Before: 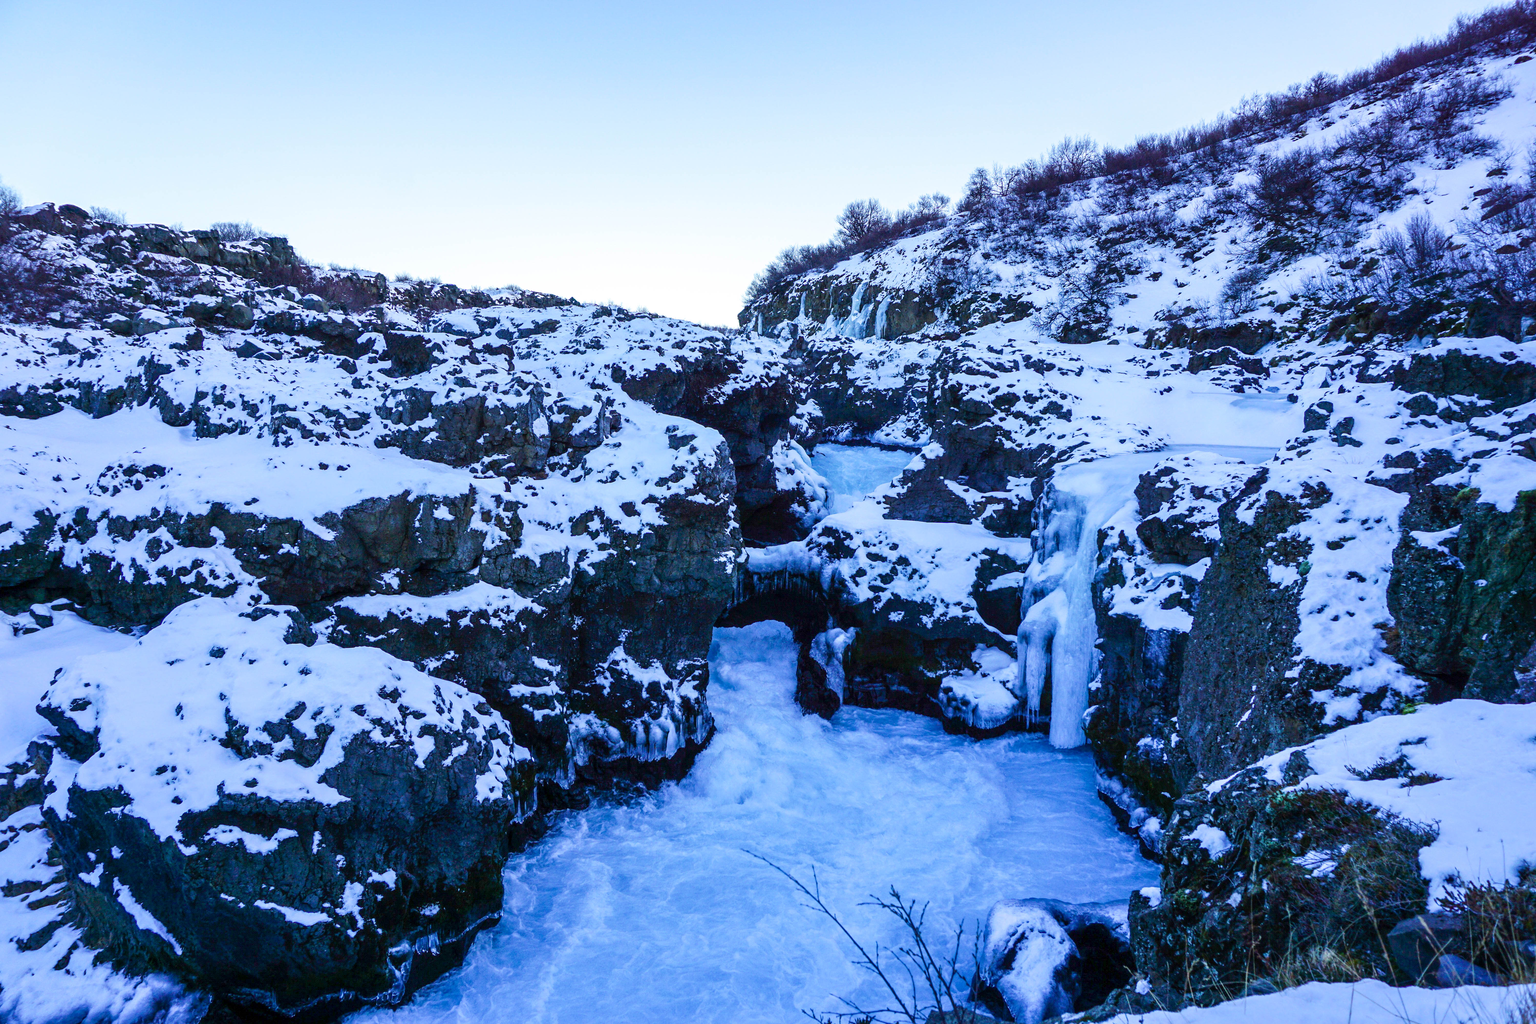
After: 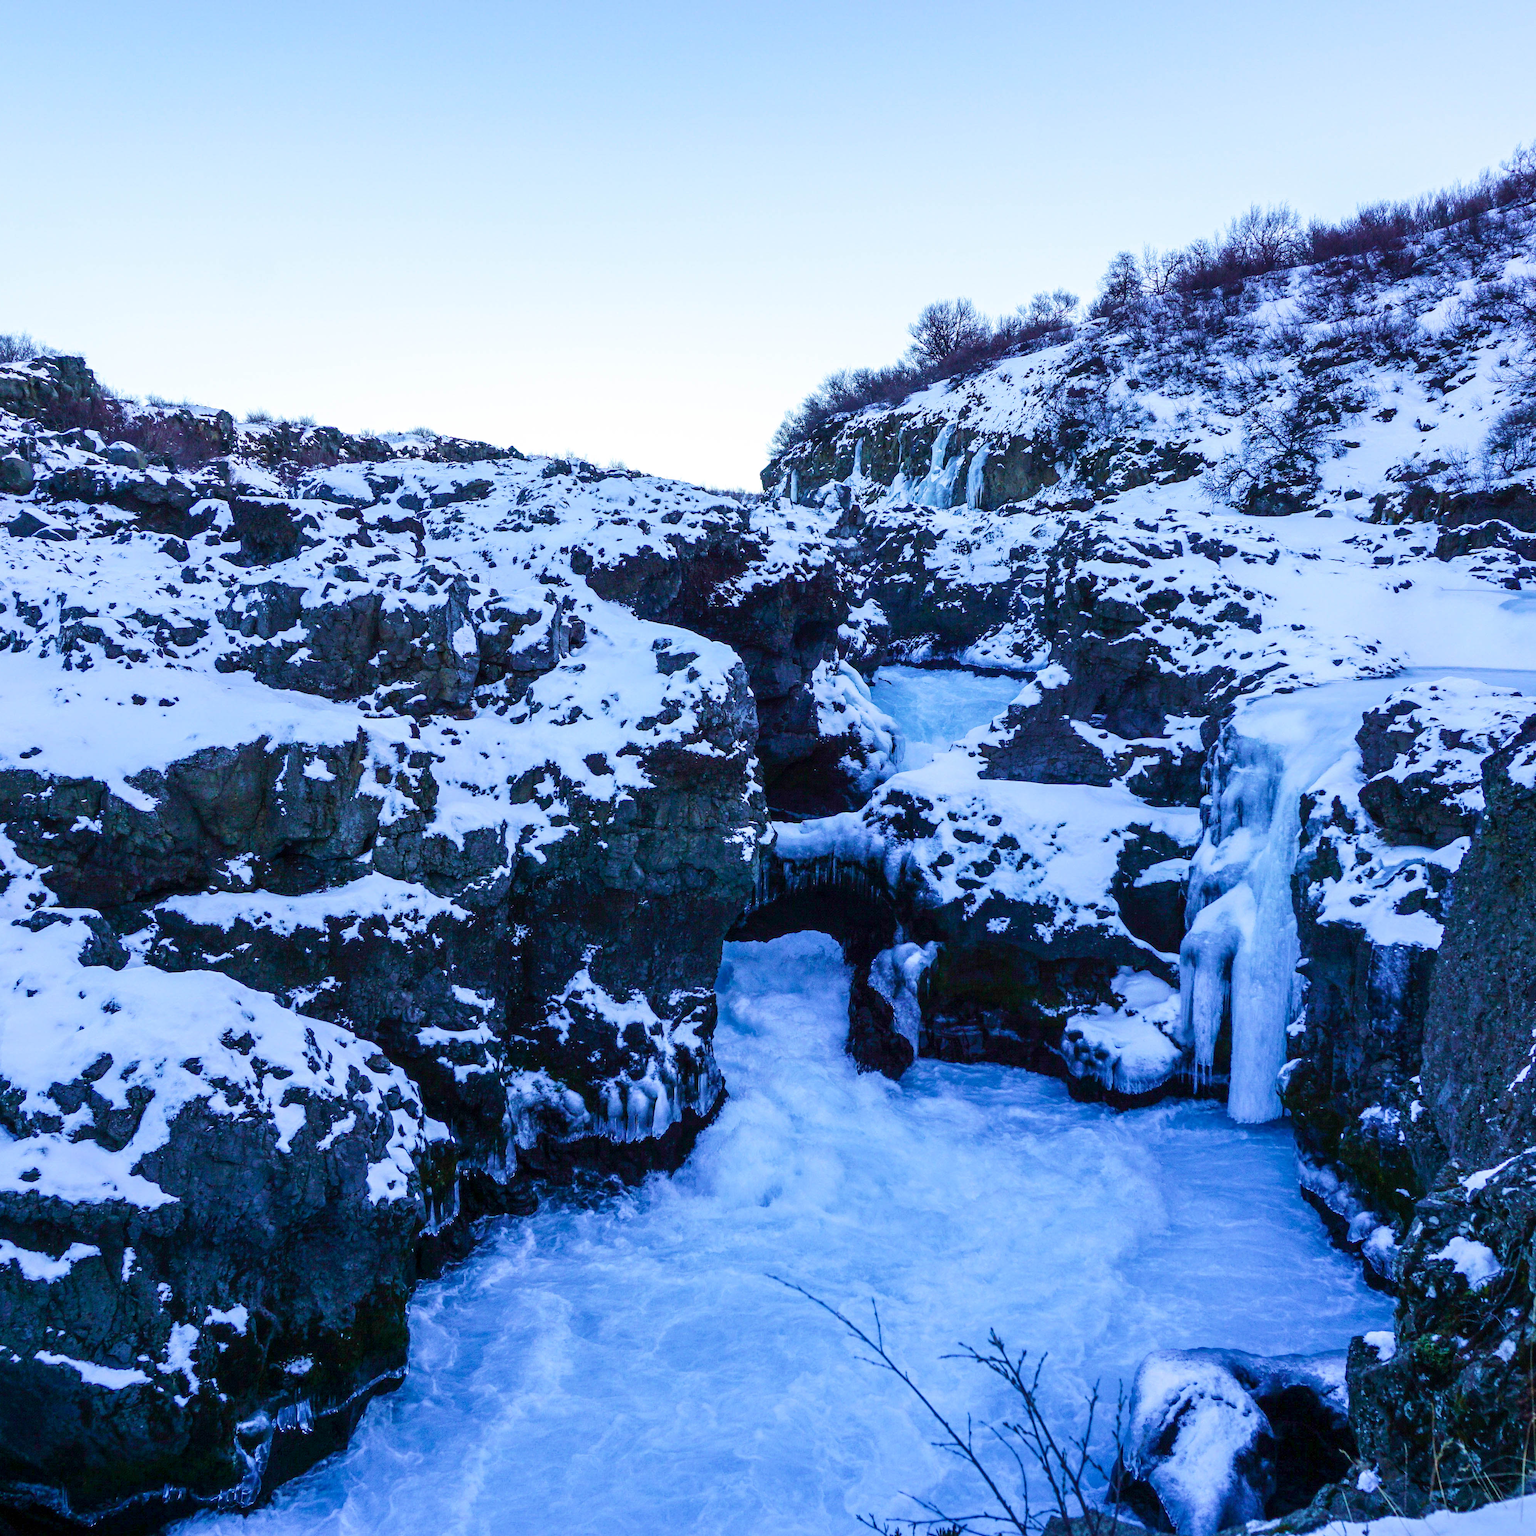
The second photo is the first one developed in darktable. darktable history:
velvia: strength 27%
crop and rotate: left 15.055%, right 18.278%
